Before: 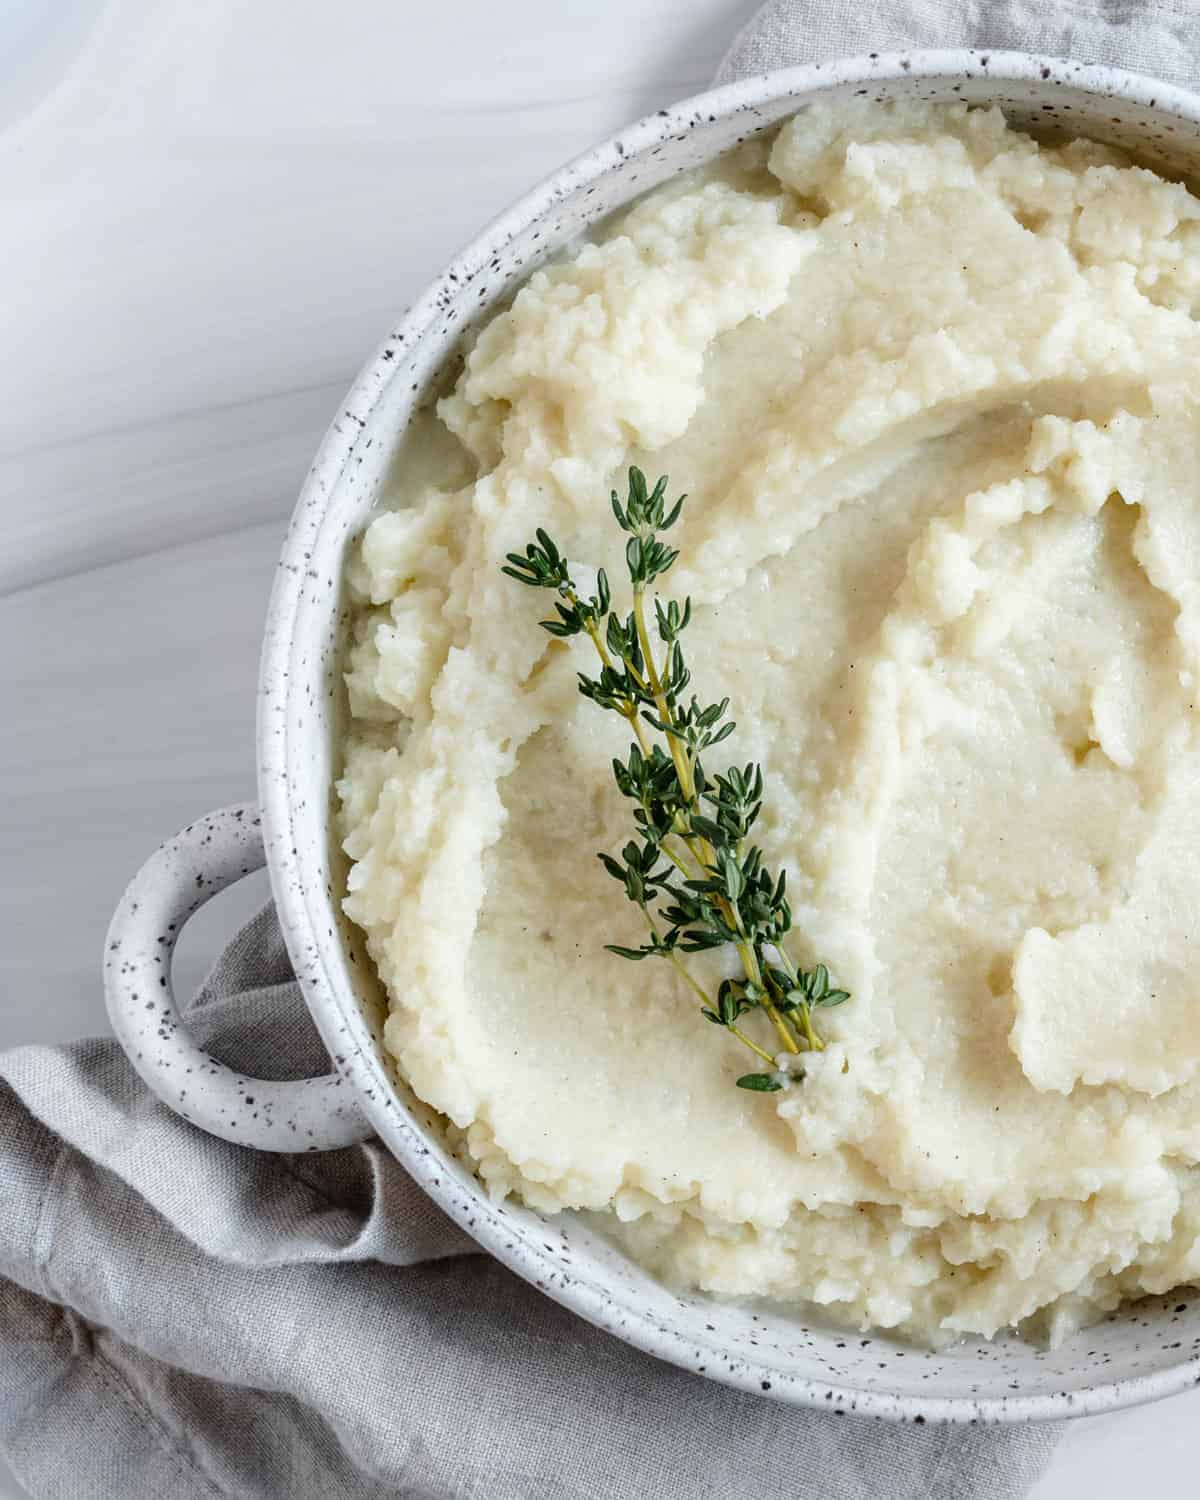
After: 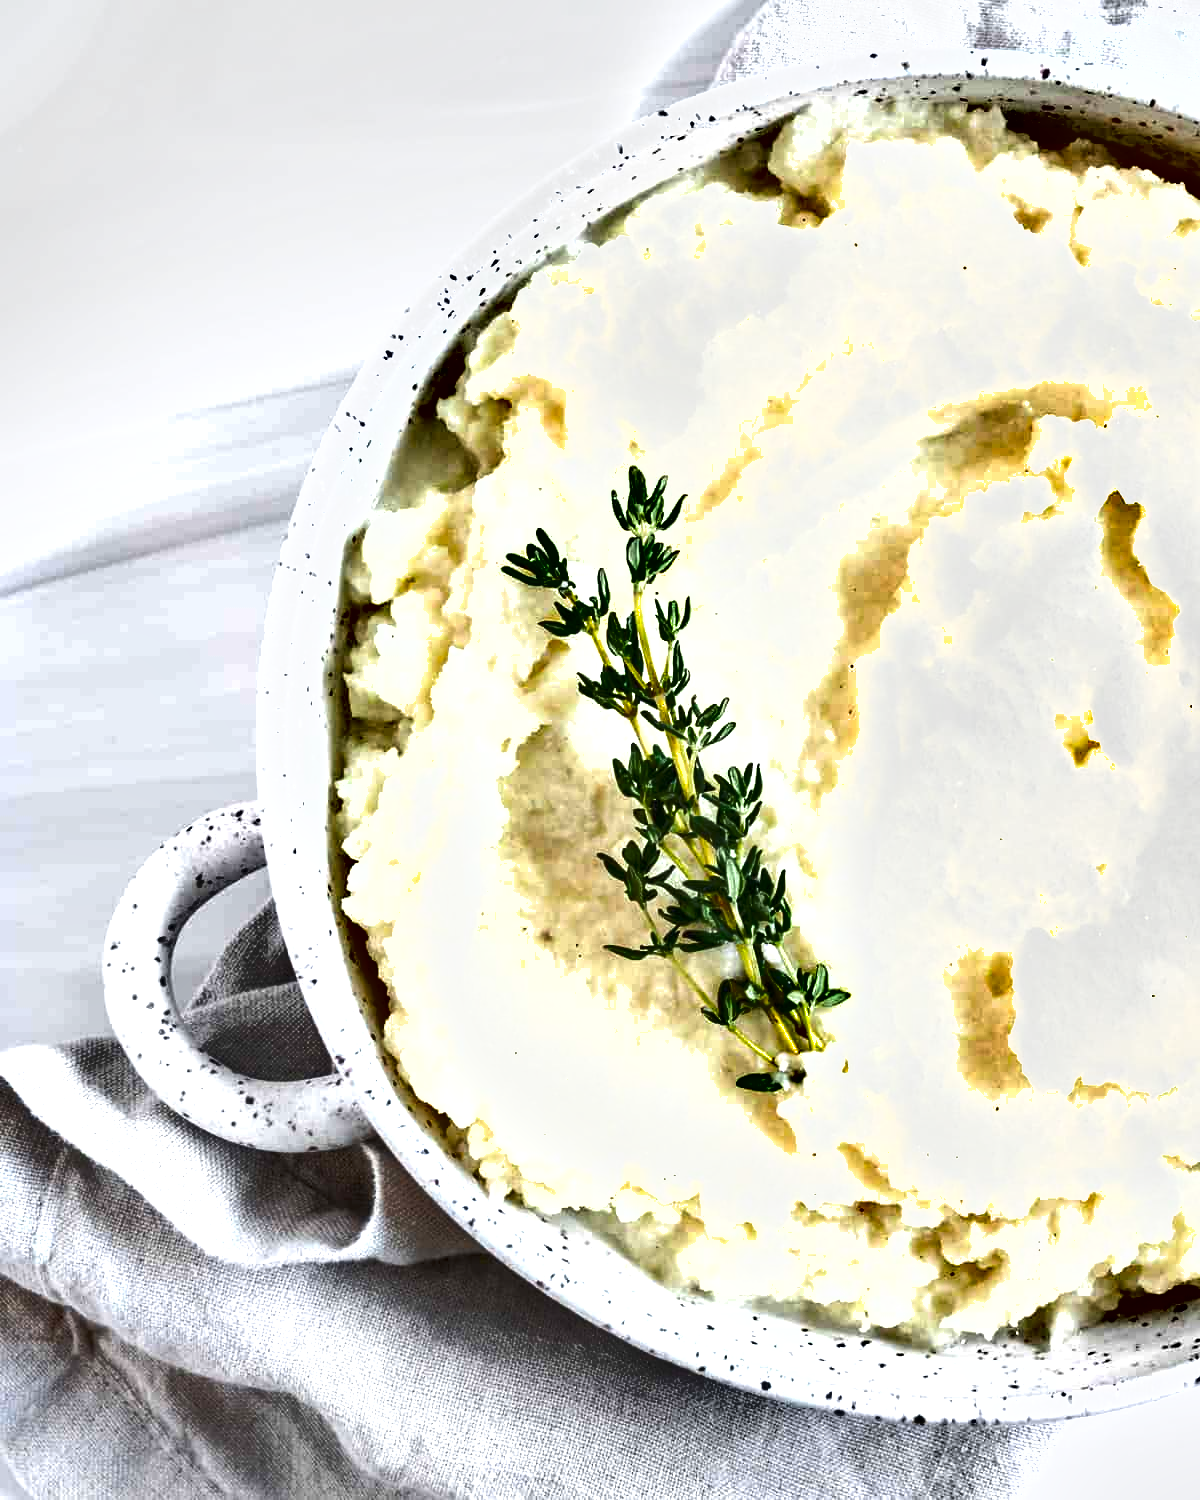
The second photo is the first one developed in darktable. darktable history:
exposure: black level correction 0, exposure 1.2 EV, compensate exposure bias true, compensate highlight preservation false
local contrast: mode bilateral grid, contrast 100, coarseness 100, detail 108%, midtone range 0.2
shadows and highlights: shadows 43.71, white point adjustment -1.46, soften with gaussian
